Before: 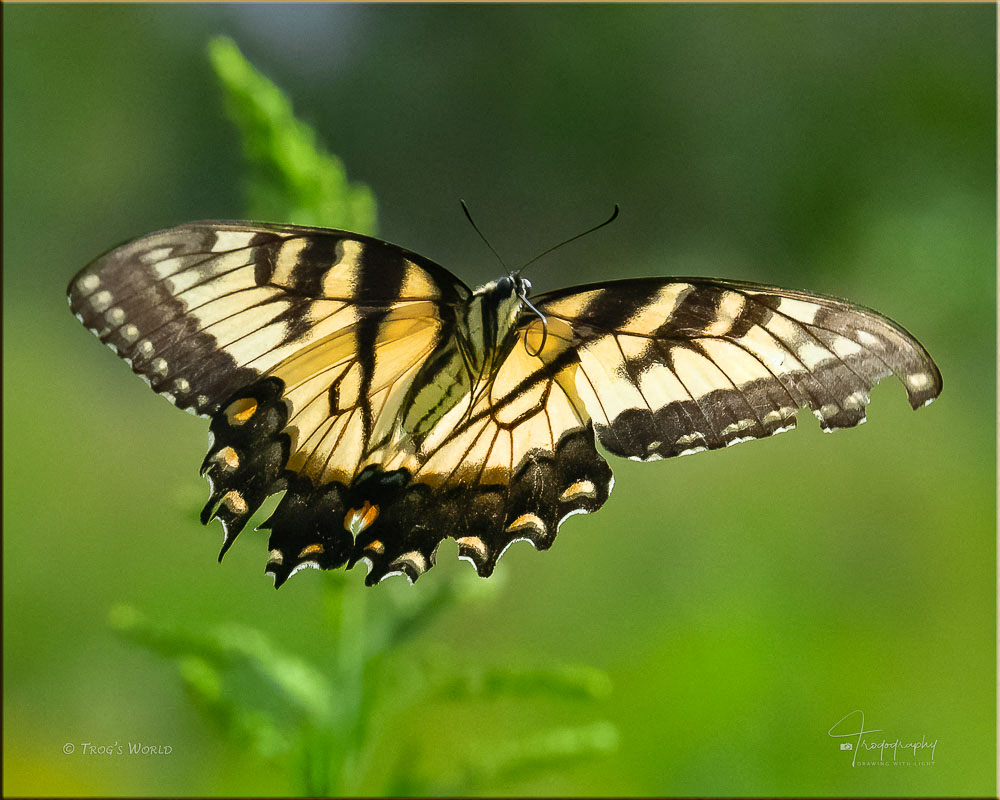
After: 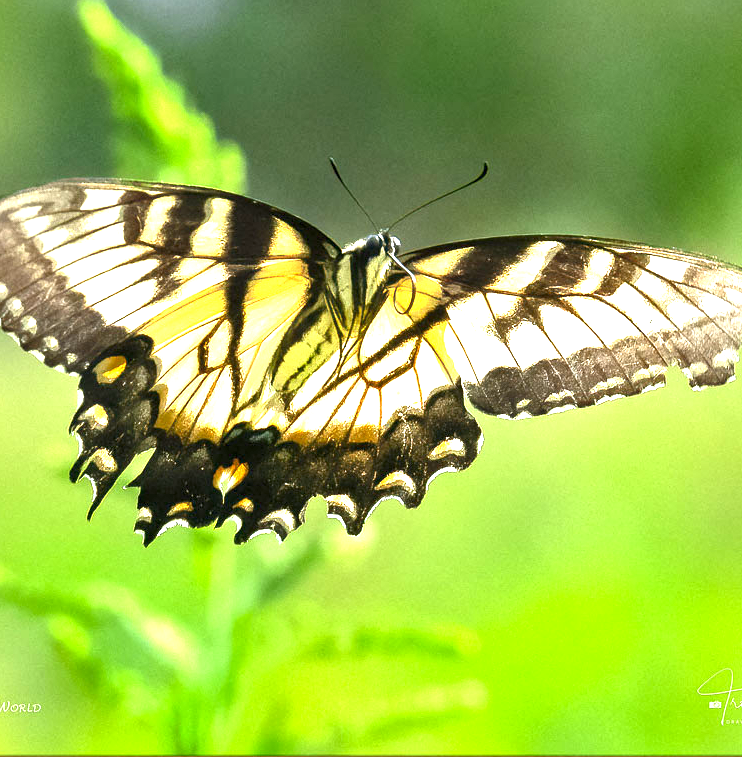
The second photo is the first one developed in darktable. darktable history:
crop and rotate: left 13.15%, top 5.251%, right 12.609%
exposure: black level correction 0.001, exposure 1.719 EV, compensate exposure bias true, compensate highlight preservation false
